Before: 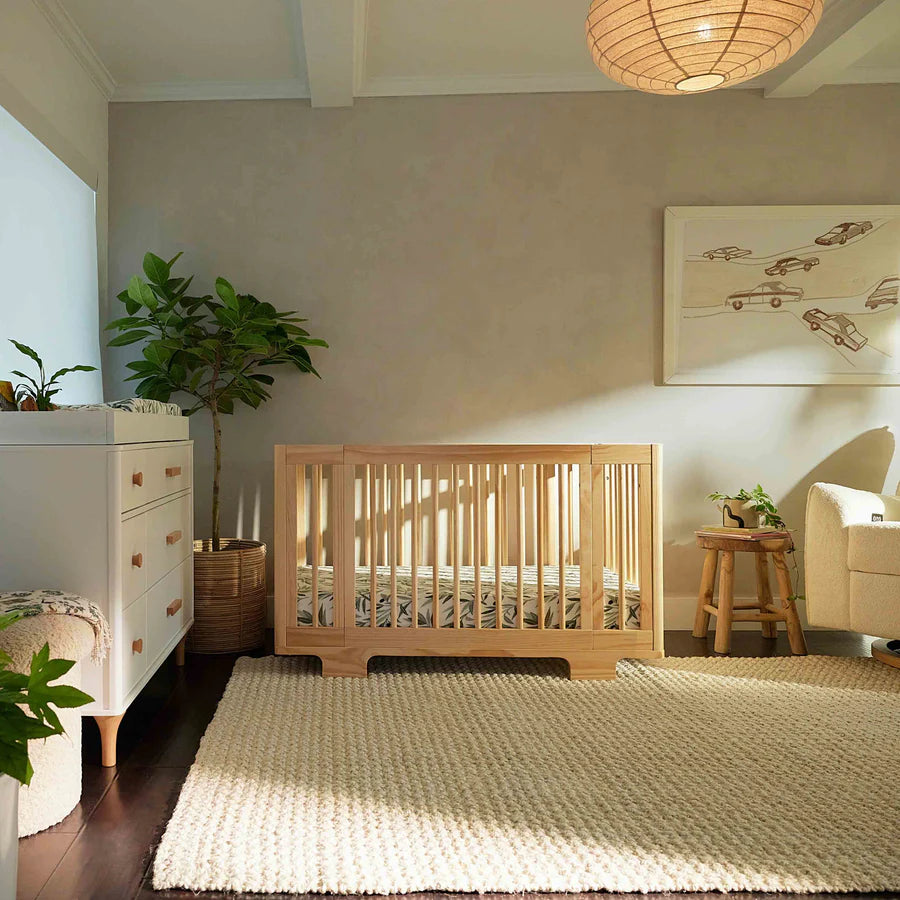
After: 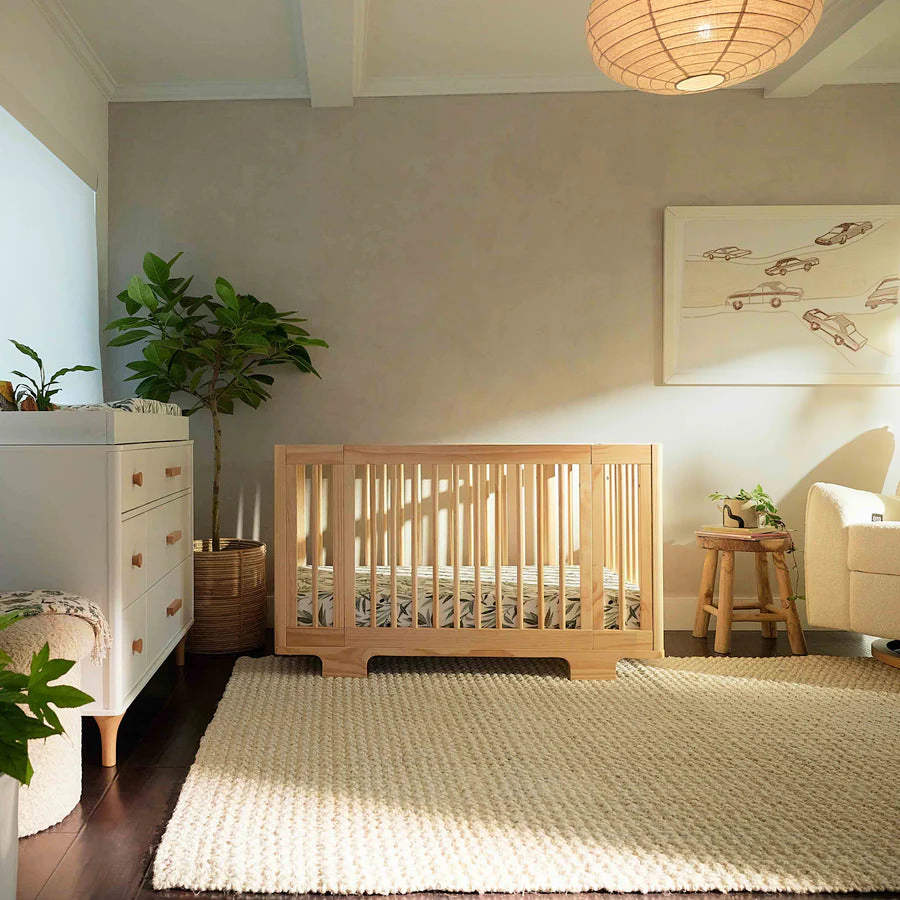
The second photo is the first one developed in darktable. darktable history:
shadows and highlights: shadows -53.87, highlights 84.69, soften with gaussian
